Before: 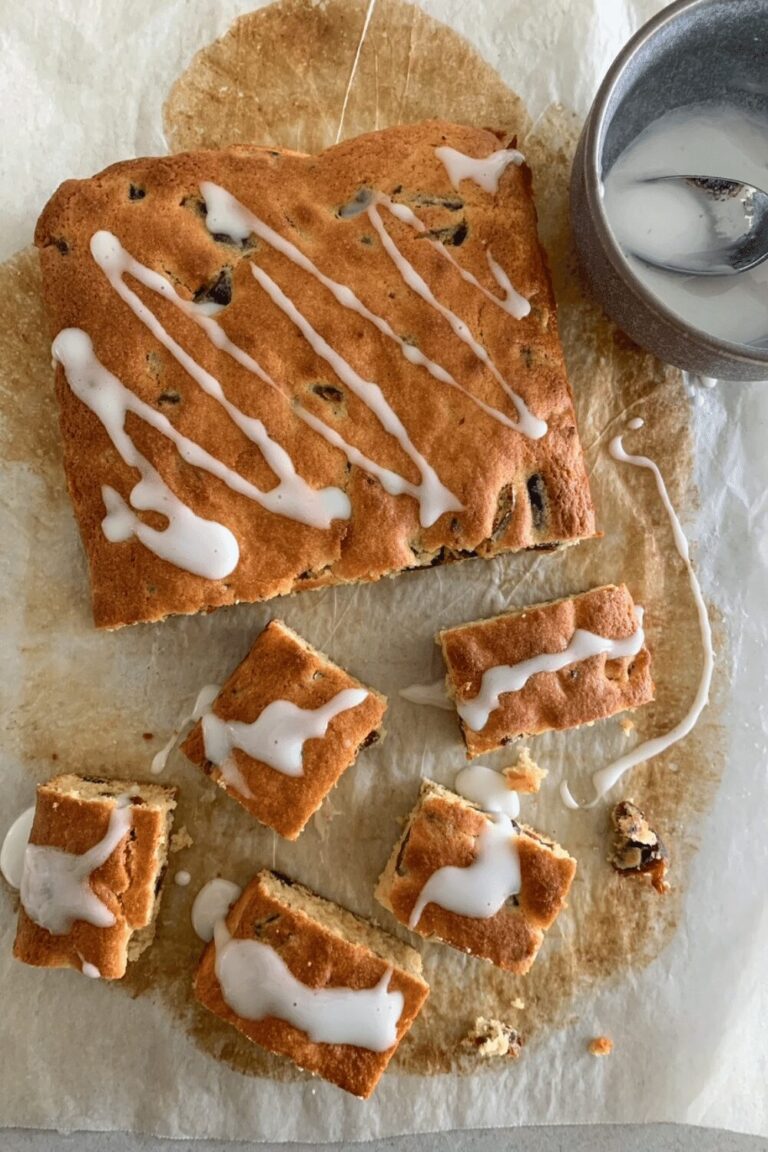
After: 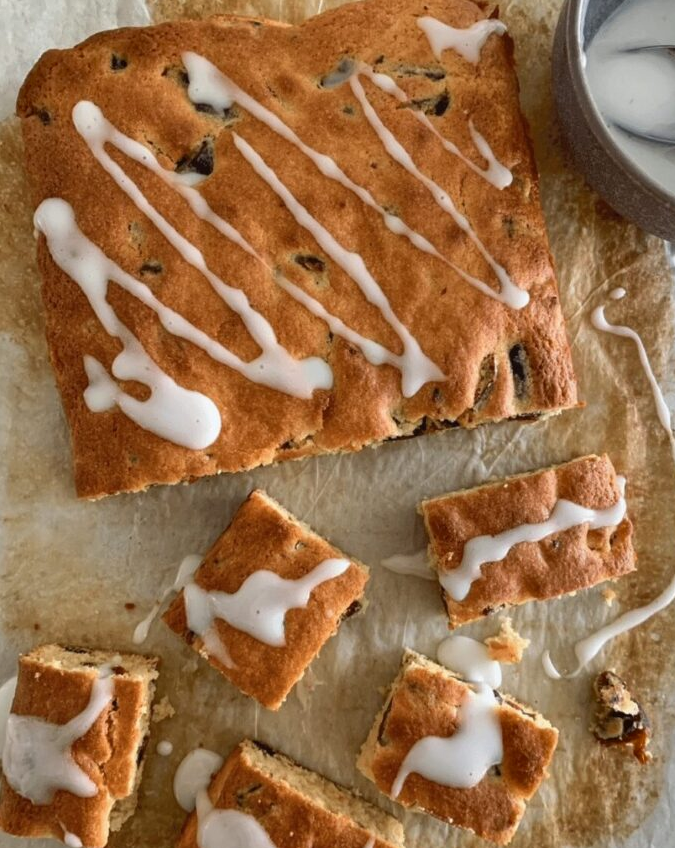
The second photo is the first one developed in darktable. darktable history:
crop and rotate: left 2.425%, top 11.305%, right 9.6%, bottom 15.08%
shadows and highlights: shadows 20.91, highlights -82.73, soften with gaussian
